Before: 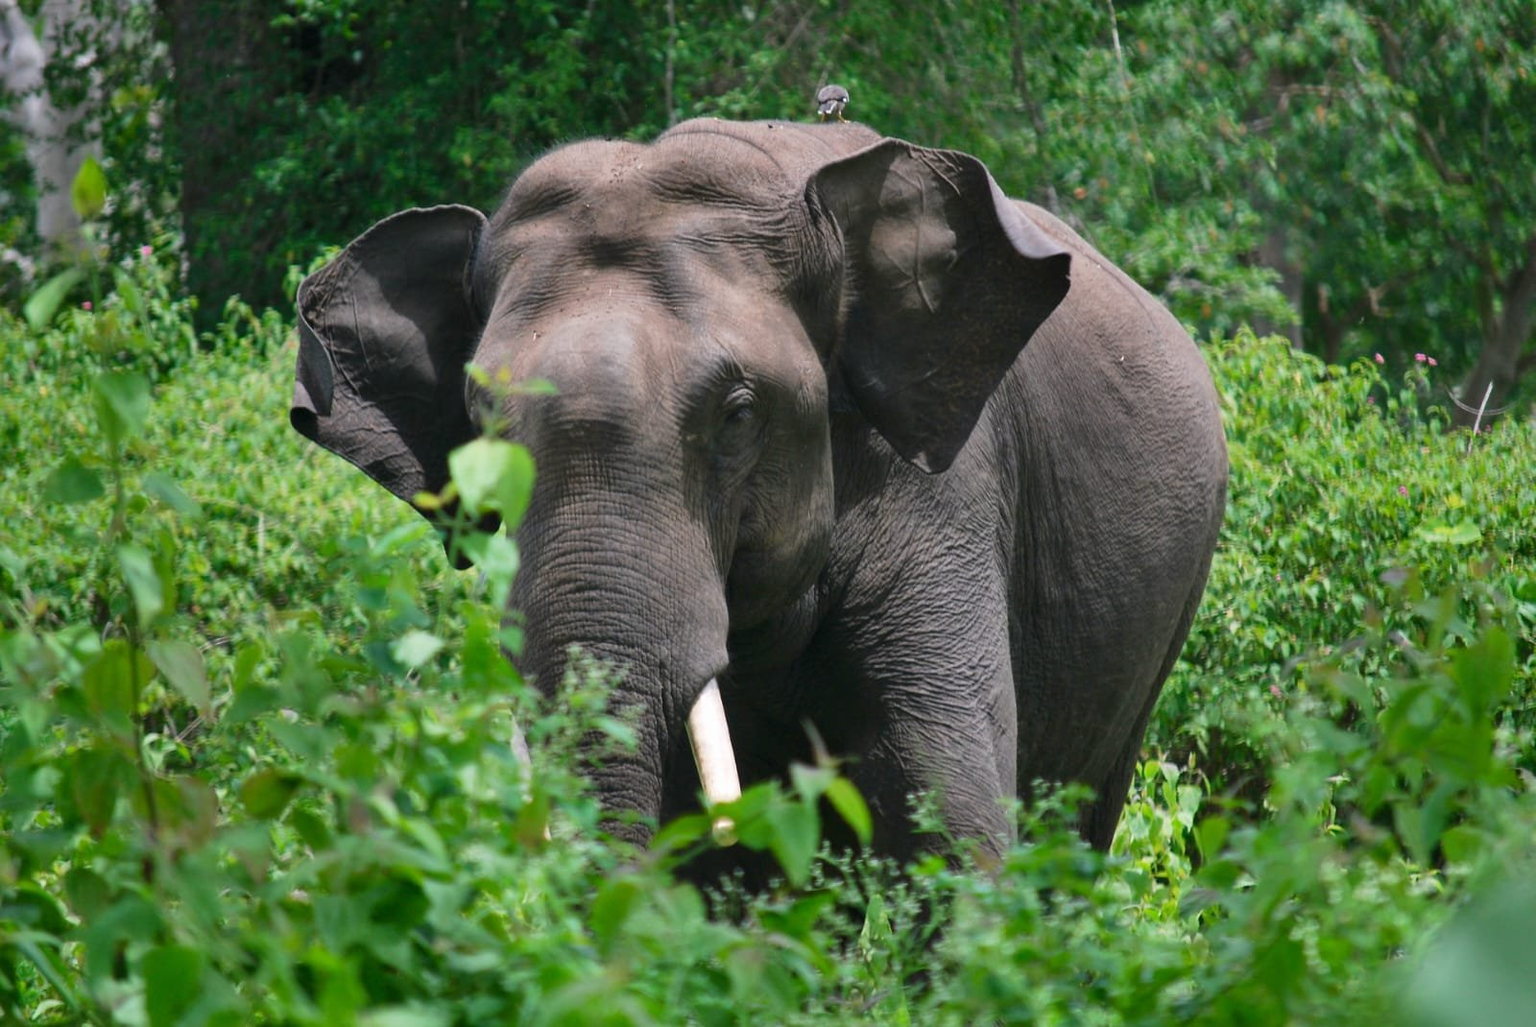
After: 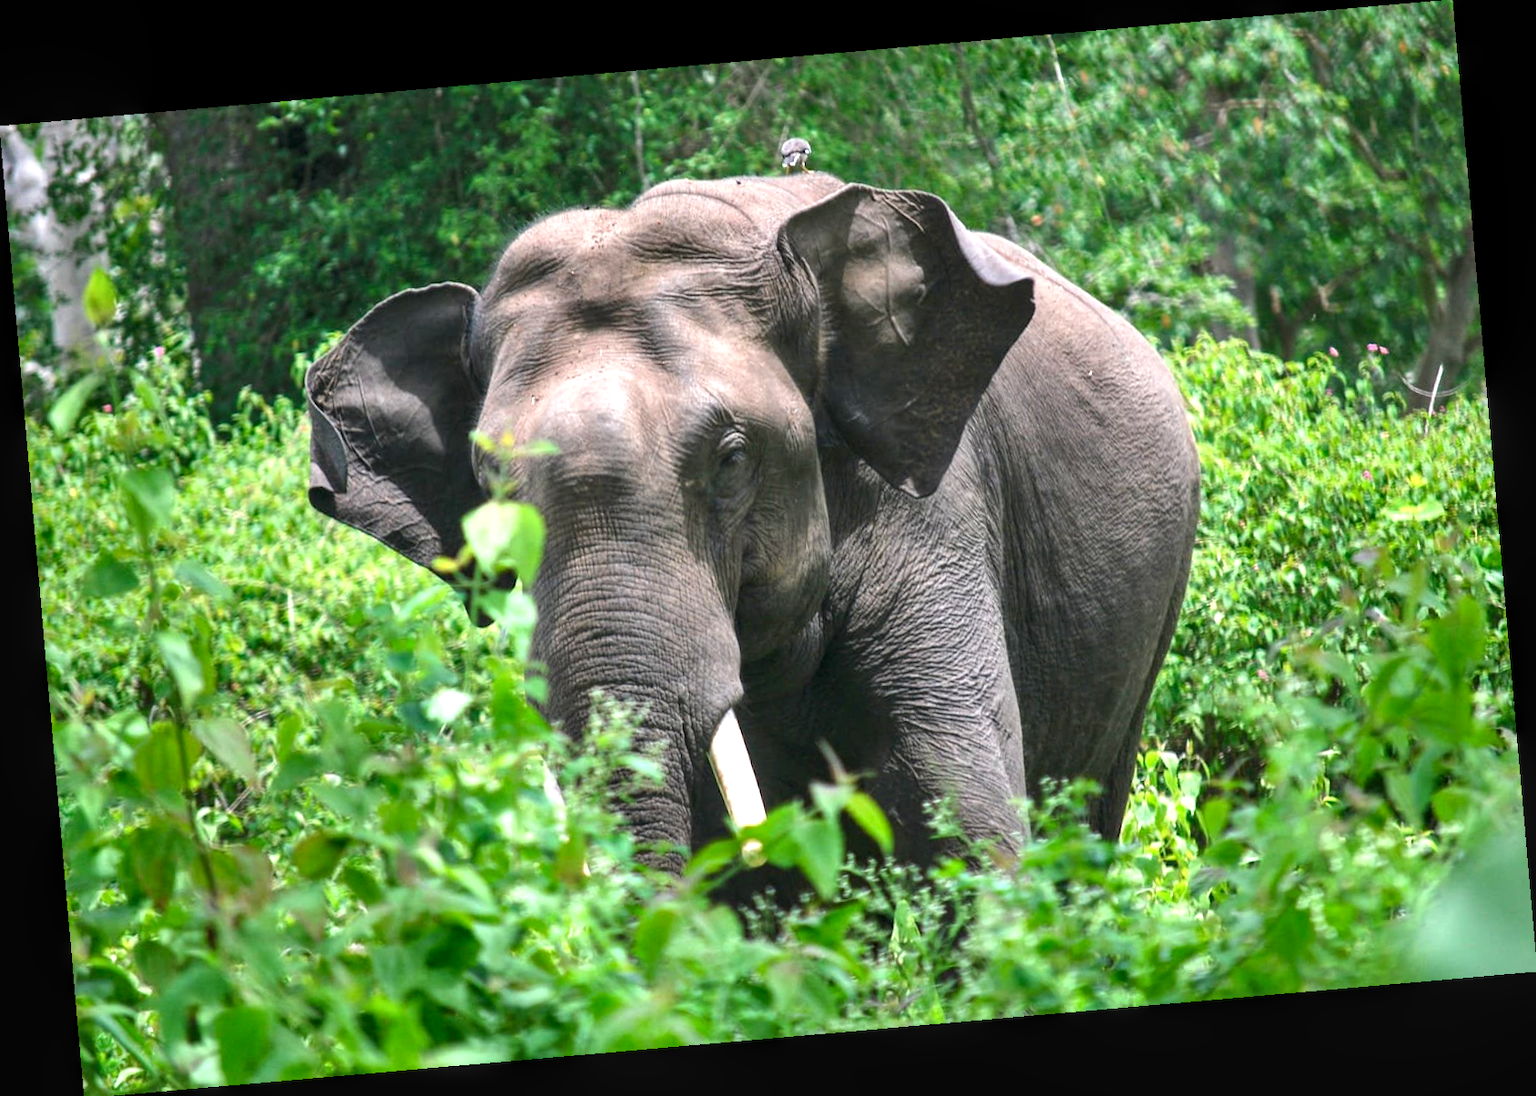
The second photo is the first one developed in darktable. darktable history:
local contrast: on, module defaults
rotate and perspective: rotation -4.98°, automatic cropping off
exposure: exposure 1 EV, compensate highlight preservation false
